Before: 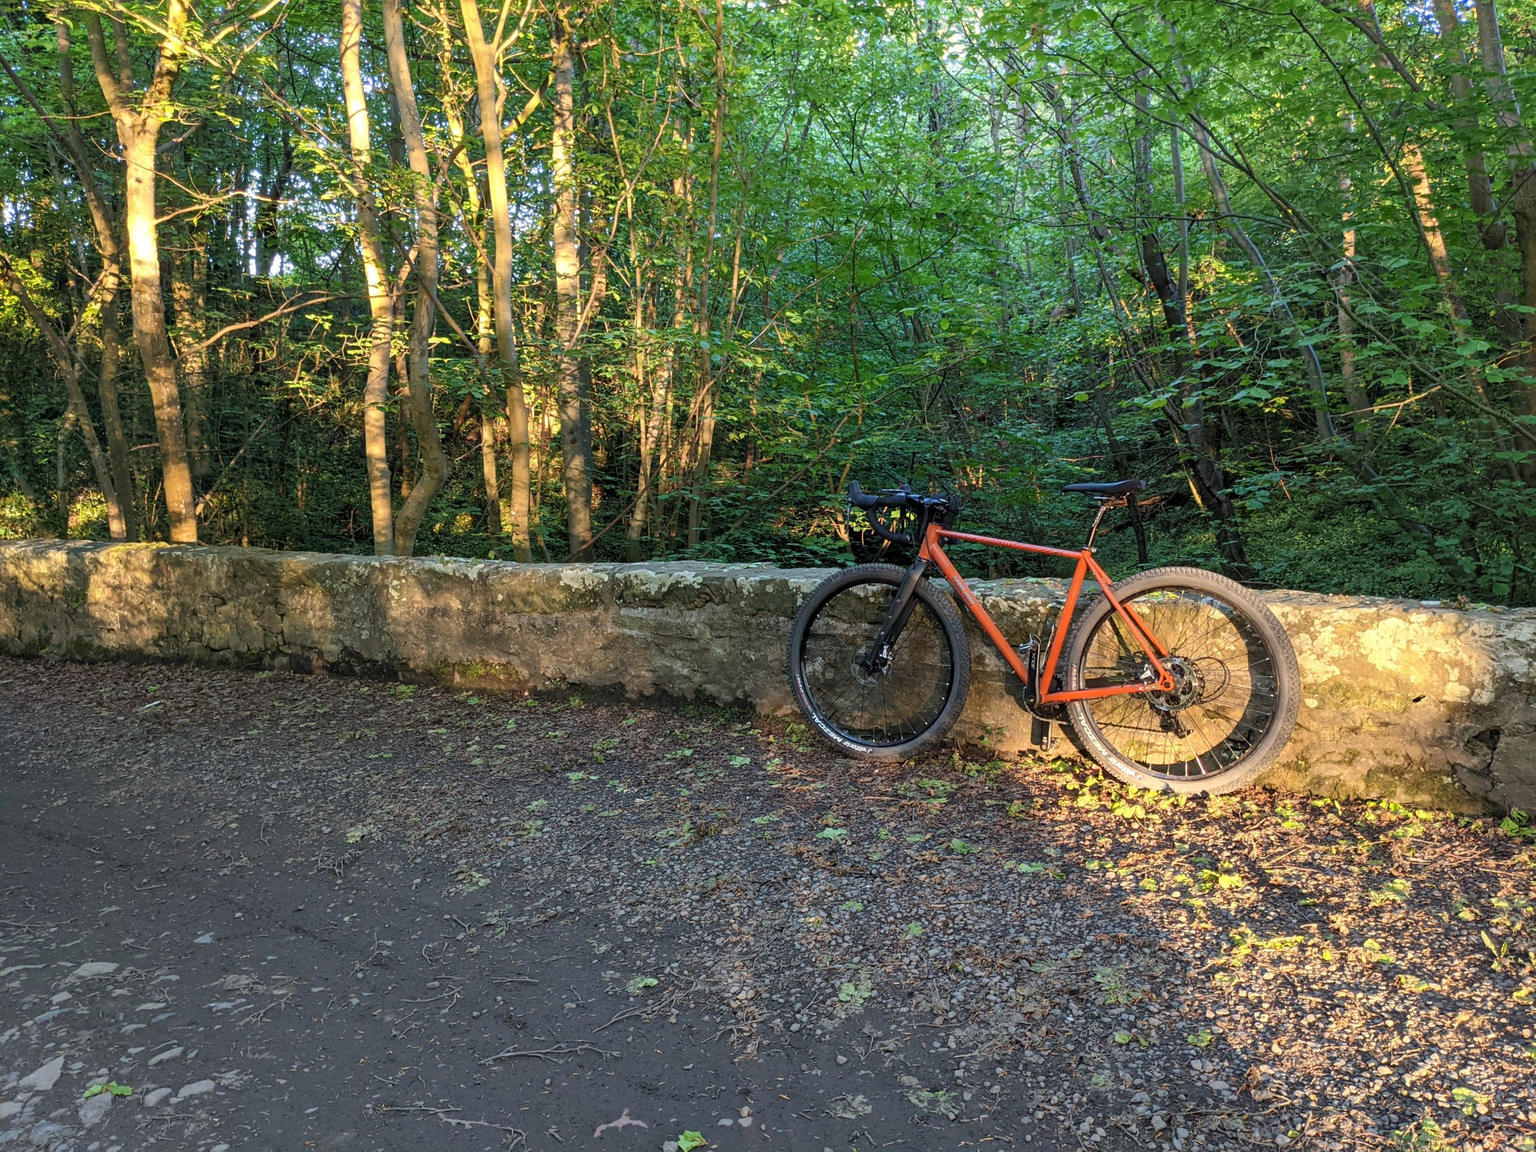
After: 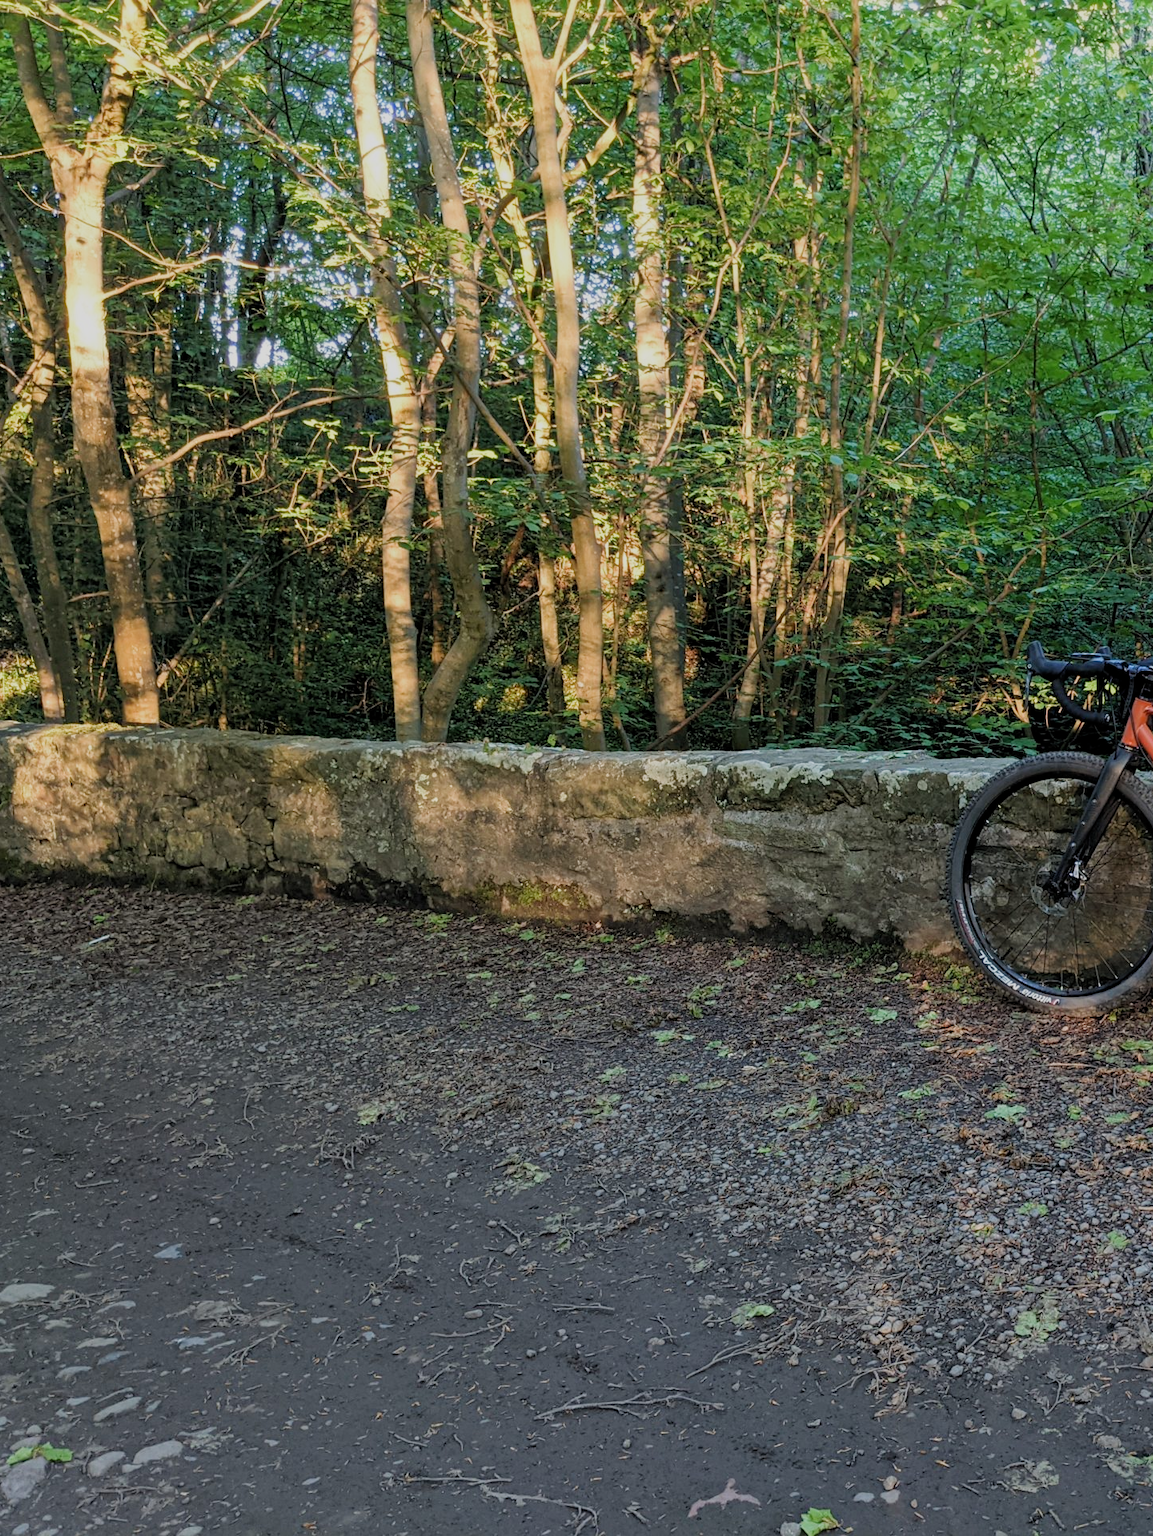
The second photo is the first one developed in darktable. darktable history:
crop: left 5.114%, right 38.589%
filmic rgb: middle gray luminance 18.42%, black relative exposure -11.25 EV, white relative exposure 3.75 EV, threshold 6 EV, target black luminance 0%, hardness 5.87, latitude 57.4%, contrast 0.963, shadows ↔ highlights balance 49.98%, add noise in highlights 0, preserve chrominance luminance Y, color science v3 (2019), use custom middle-gray values true, iterations of high-quality reconstruction 0, contrast in highlights soft, enable highlight reconstruction true
